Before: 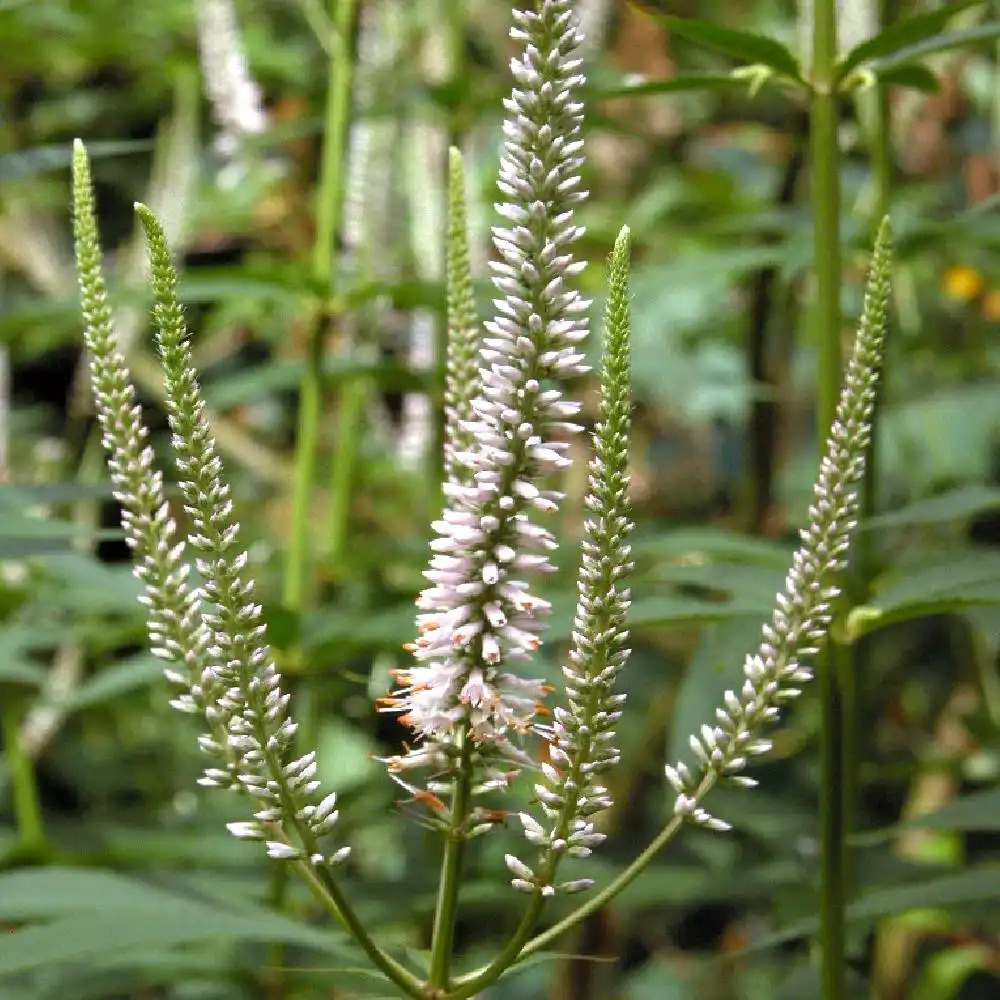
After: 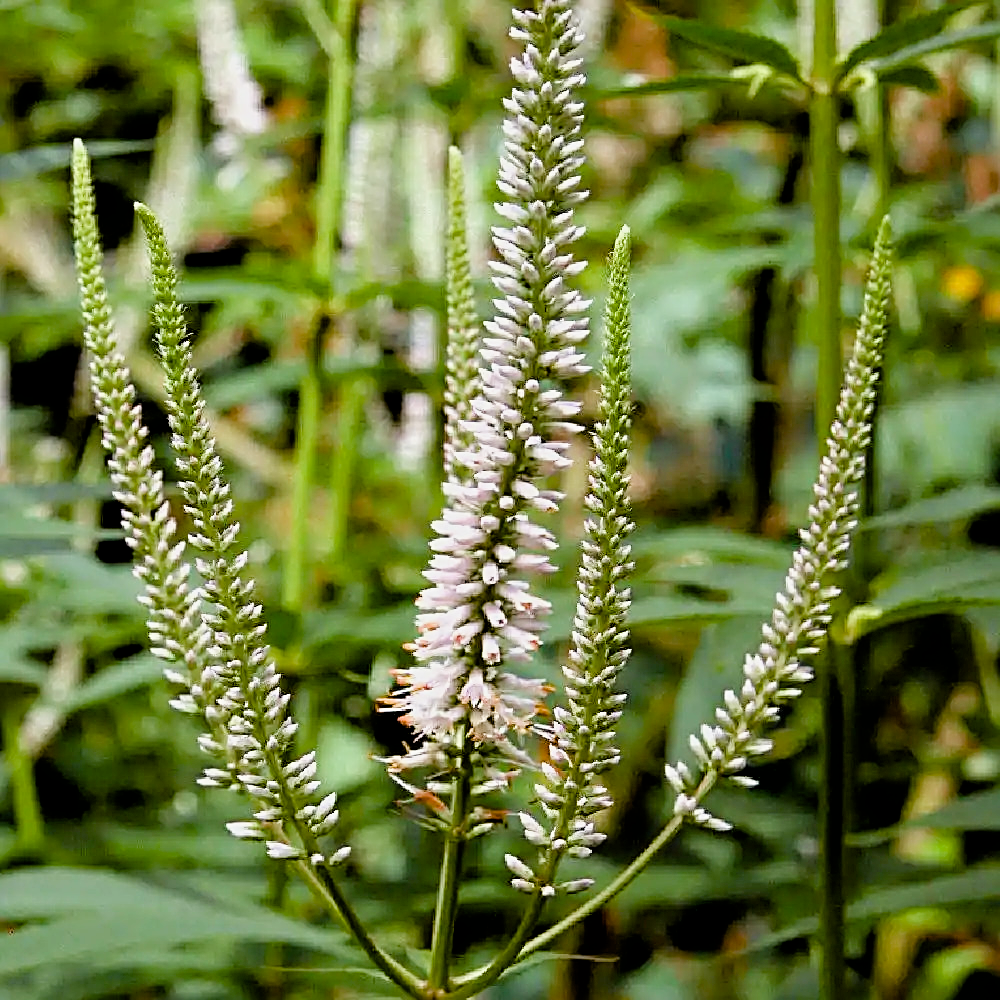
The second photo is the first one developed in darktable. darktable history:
exposure: black level correction 0.009, compensate highlight preservation false
sharpen: radius 2.705, amount 0.672
color balance rgb: linear chroma grading › shadows -7.317%, linear chroma grading › highlights -7.478%, linear chroma grading › global chroma -10.192%, linear chroma grading › mid-tones -7.975%, perceptual saturation grading › global saturation 34.753%, perceptual saturation grading › highlights -29.889%, perceptual saturation grading › shadows 34.684%, perceptual brilliance grading › global brilliance 12.508%, global vibrance 20%
filmic rgb: black relative exposure -5.03 EV, white relative exposure 4 EV, threshold 5.99 EV, hardness 2.88, contrast 1.095, enable highlight reconstruction true
